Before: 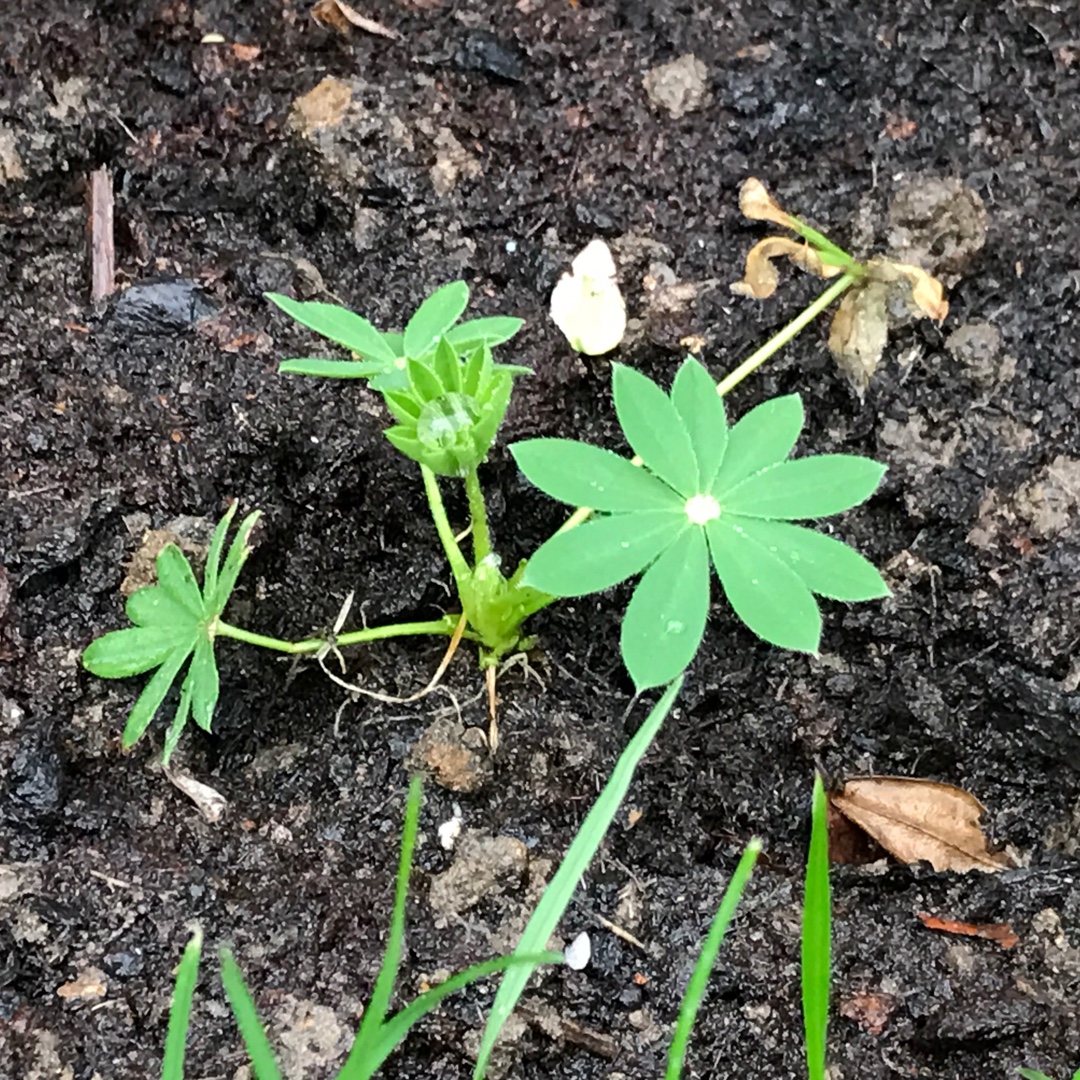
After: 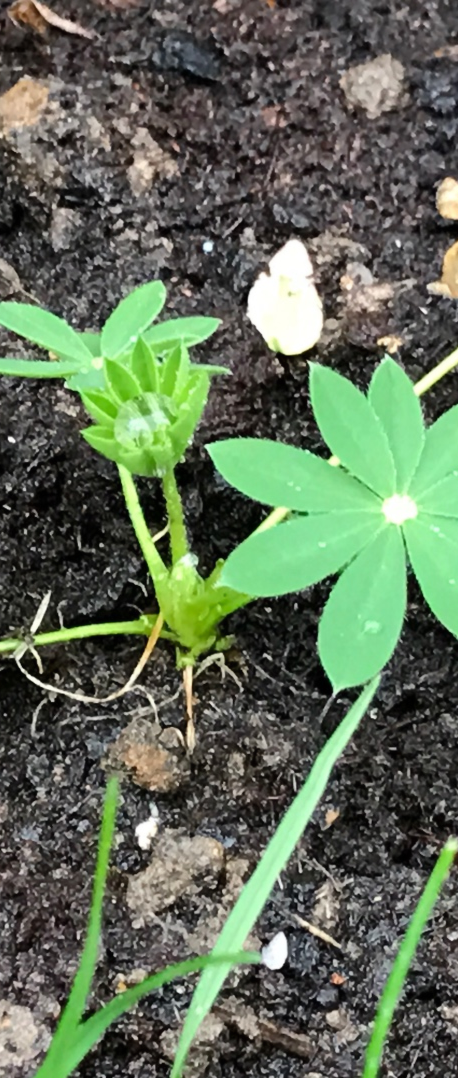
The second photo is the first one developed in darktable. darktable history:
crop: left 28.112%, right 29.427%
contrast equalizer: y [[0.5 ×4, 0.467, 0.376], [0.5 ×6], [0.5 ×6], [0 ×6], [0 ×6]]
